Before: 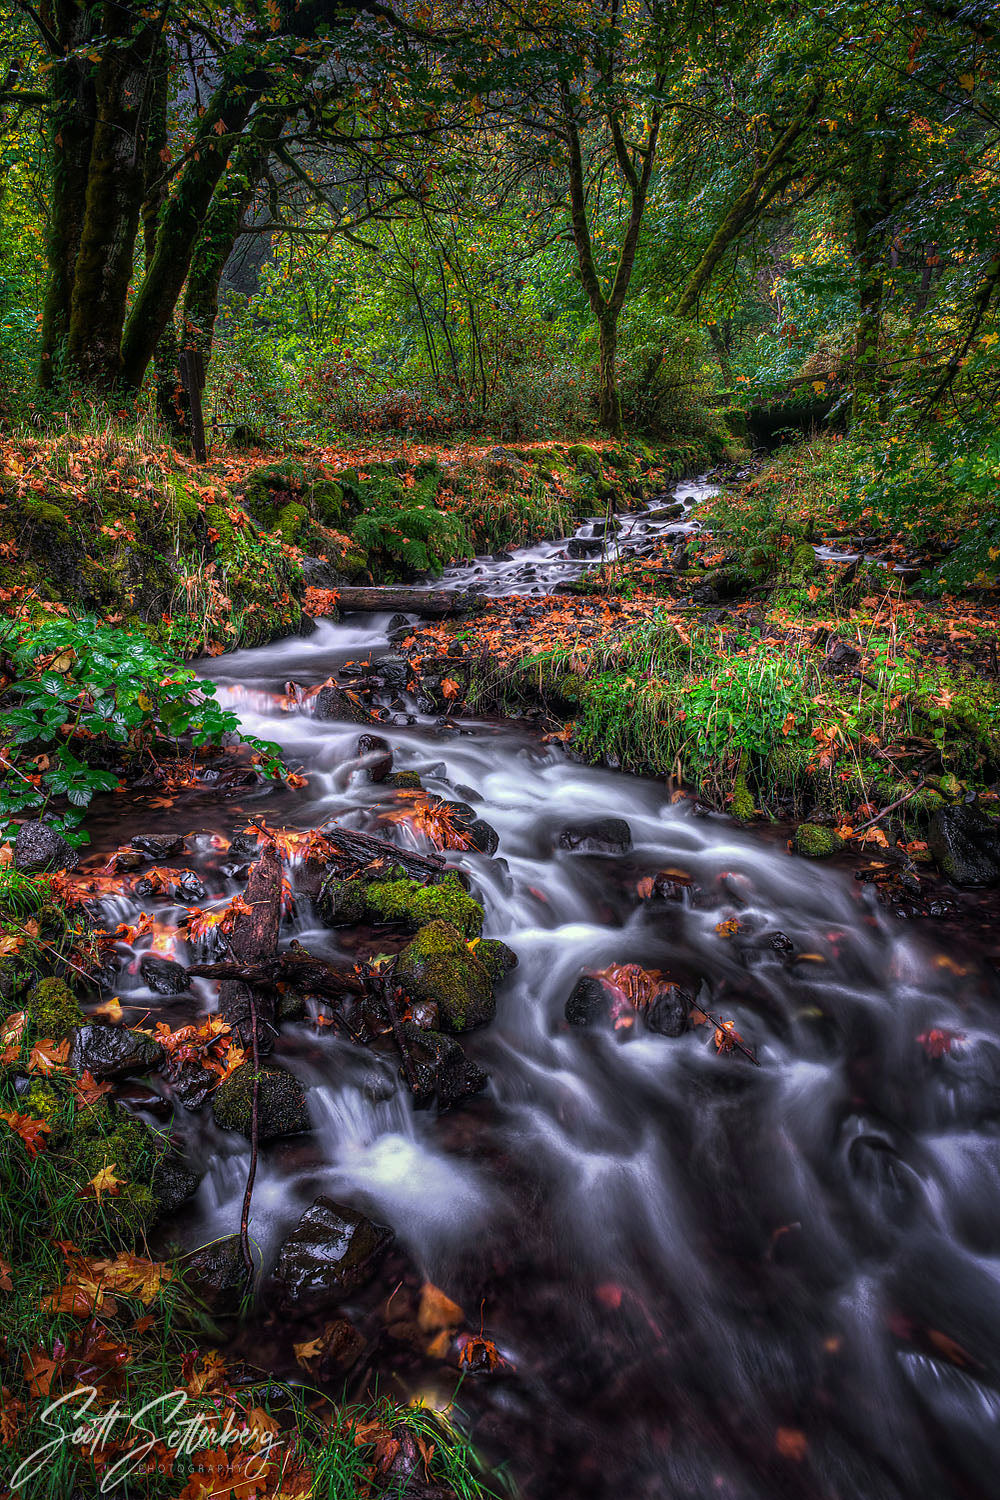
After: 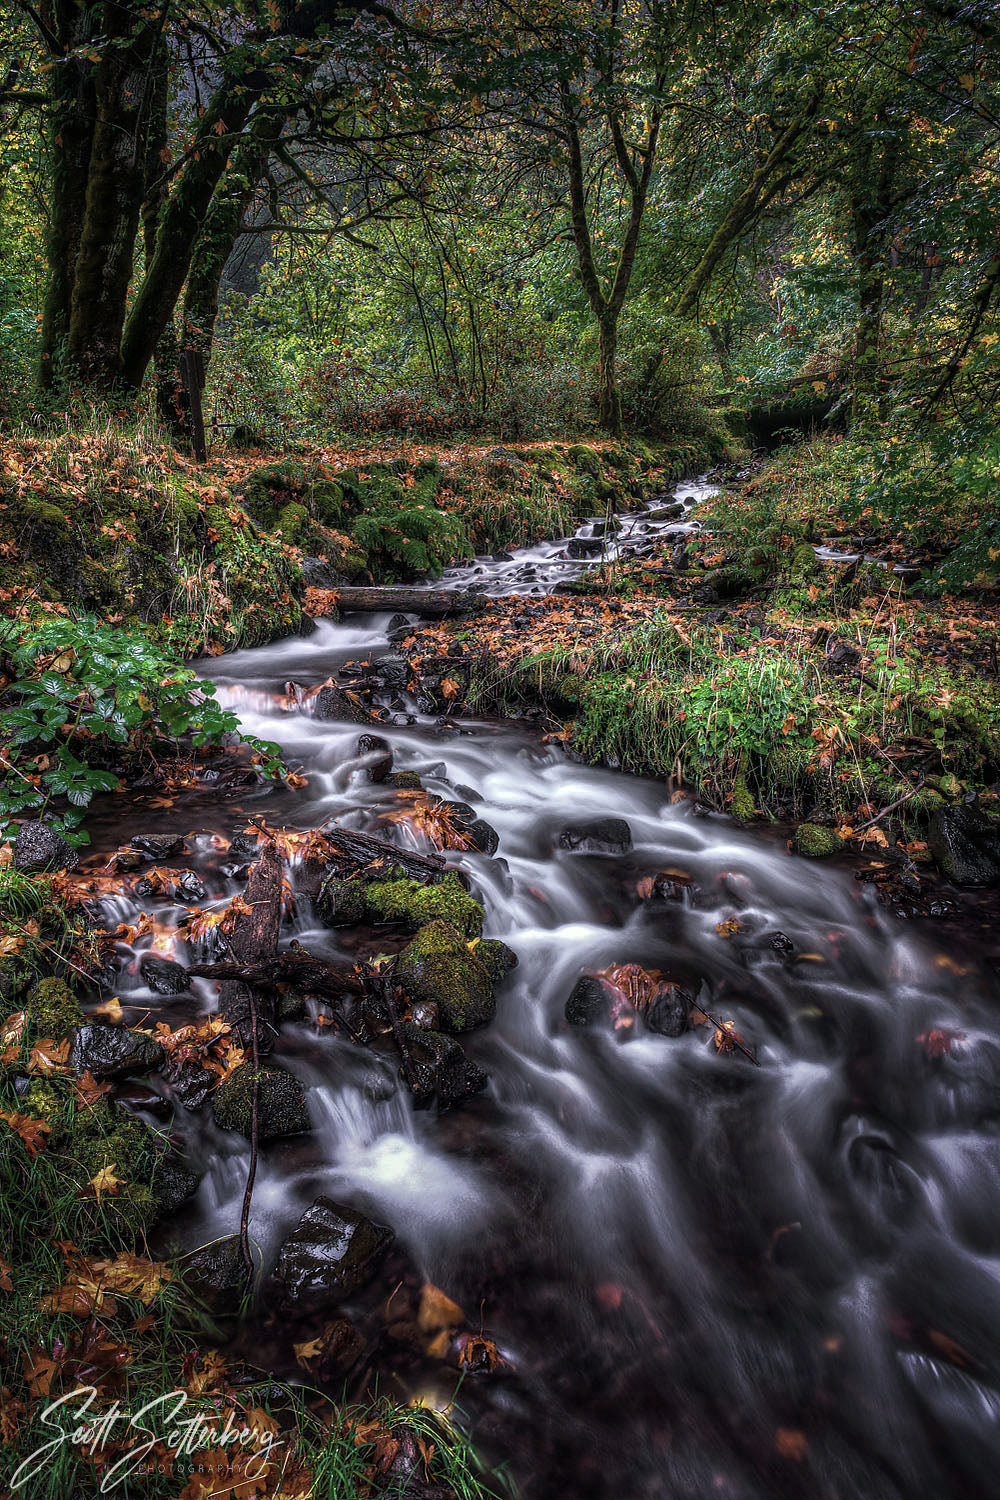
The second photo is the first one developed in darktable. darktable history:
shadows and highlights: shadows -12.5, white point adjustment 4, highlights 28.33
color balance rgb: linear chroma grading › shadows -8%, linear chroma grading › global chroma 10%, perceptual saturation grading › global saturation 2%, perceptual saturation grading › highlights -2%, perceptual saturation grading › mid-tones 4%, perceptual saturation grading › shadows 8%, perceptual brilliance grading › global brilliance 2%, perceptual brilliance grading › highlights -4%, global vibrance 16%, saturation formula JzAzBz (2021)
color correction: saturation 0.57
